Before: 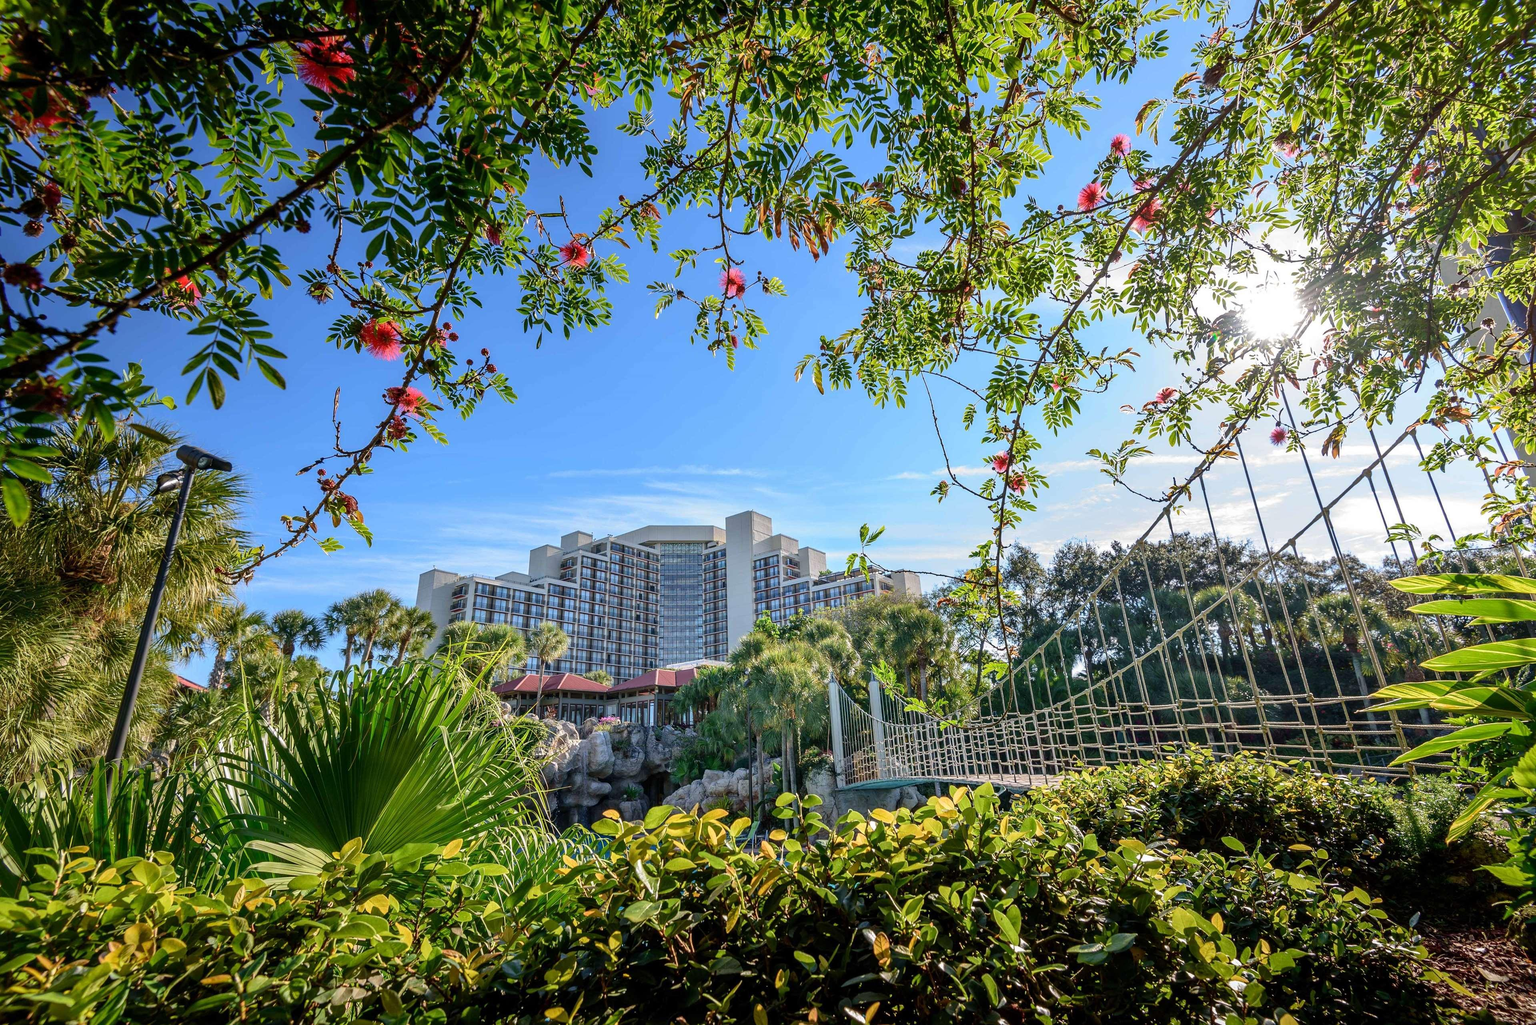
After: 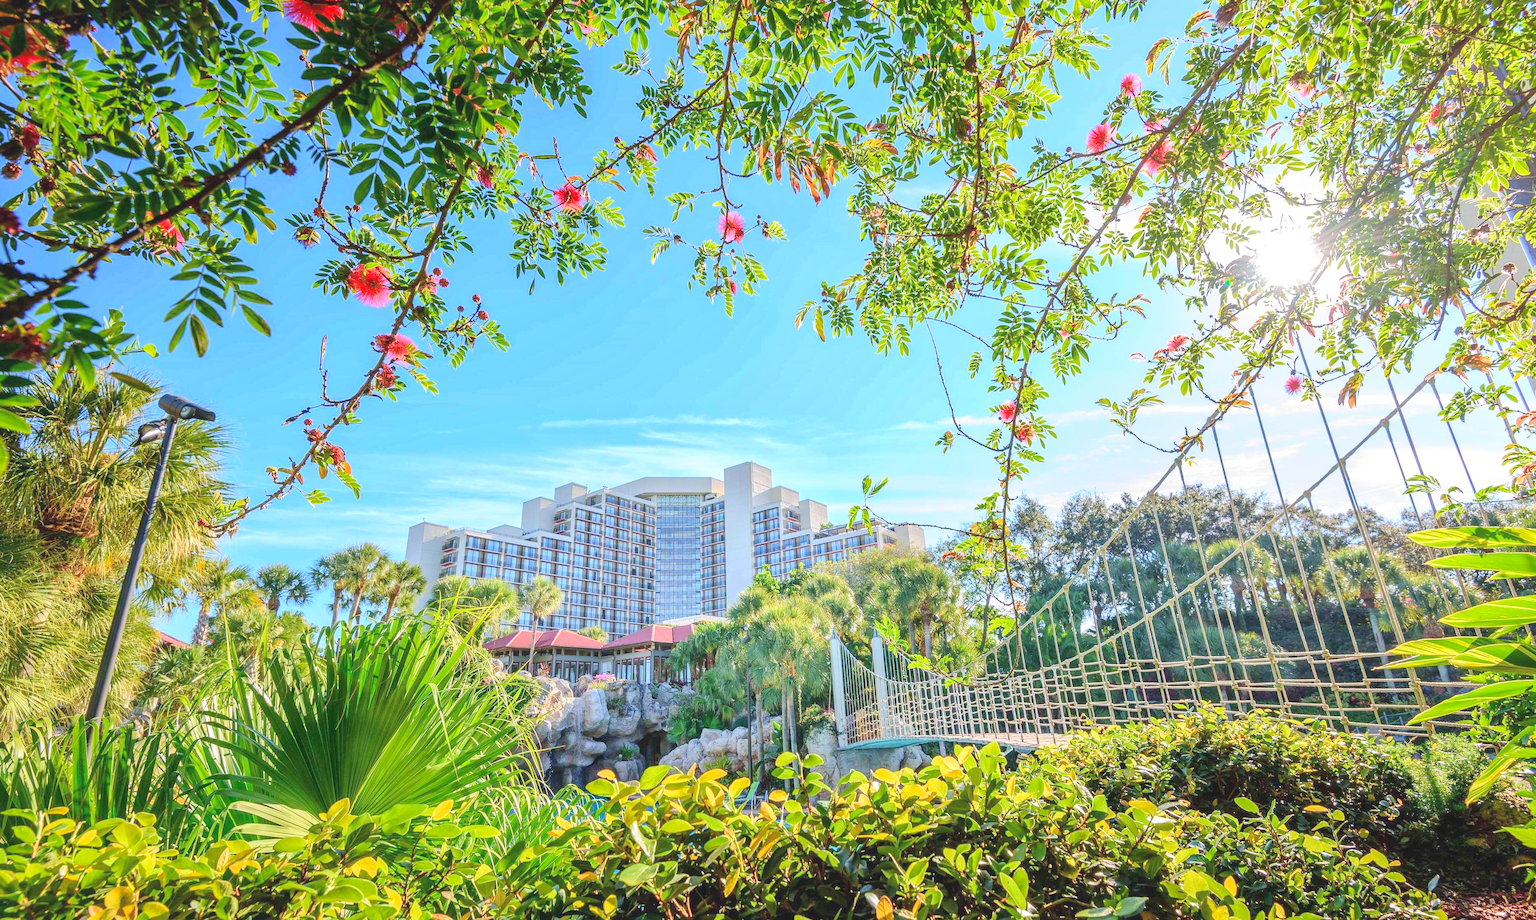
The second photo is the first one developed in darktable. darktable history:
tone curve: curves: ch0 [(0, 0.047) (0.199, 0.263) (0.47, 0.555) (0.805, 0.839) (1, 0.962)], color space Lab, linked channels, preserve colors none
crop: left 1.507%, top 6.147%, right 1.379%, bottom 6.637%
global tonemap: drago (1, 100), detail 1
exposure: black level correction -0.002, exposure 1.35 EV, compensate highlight preservation false
